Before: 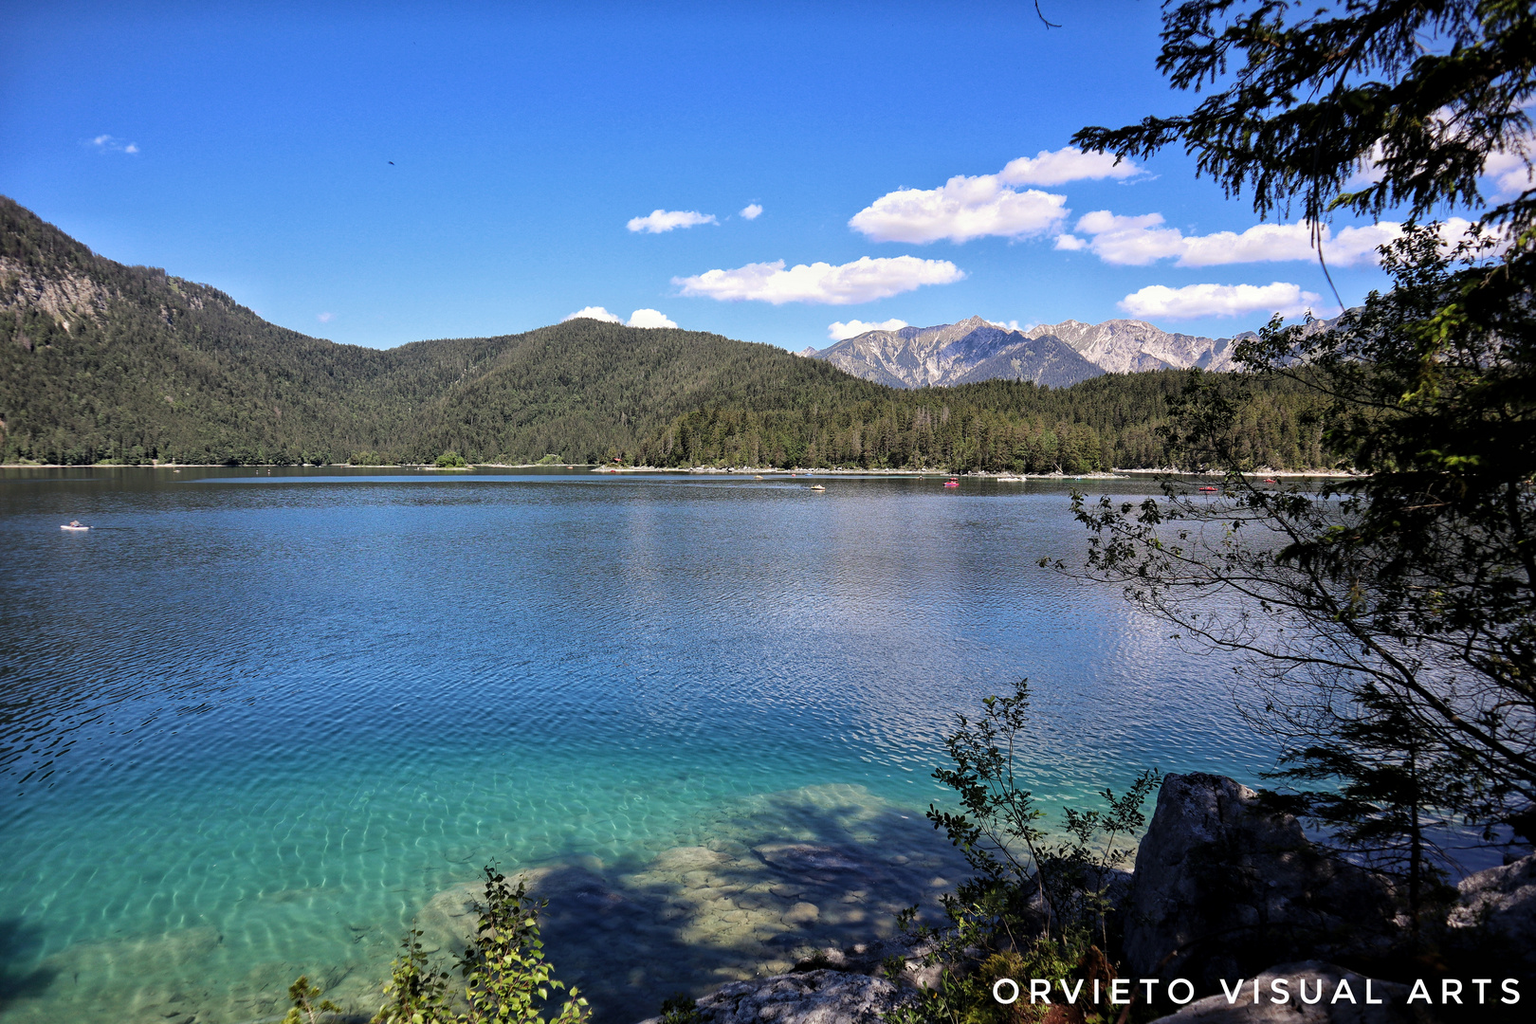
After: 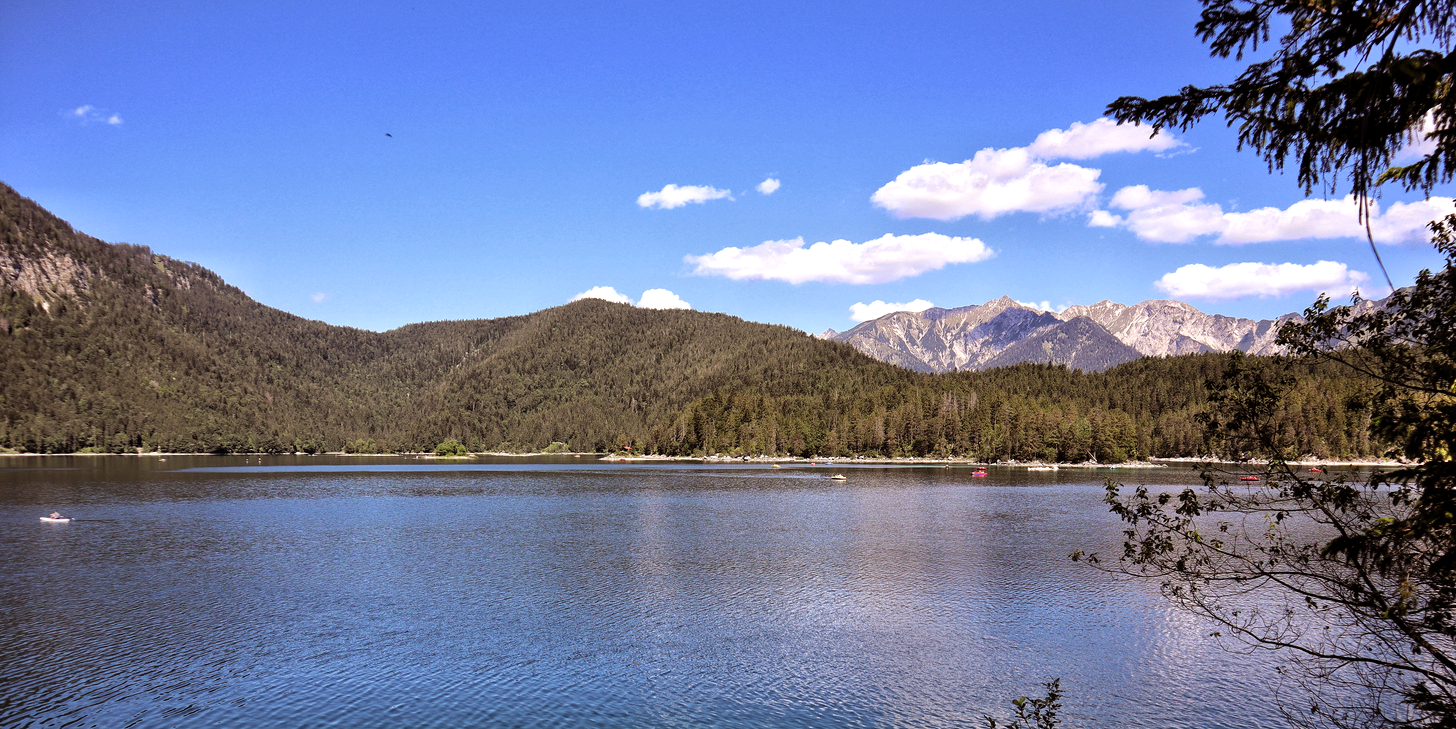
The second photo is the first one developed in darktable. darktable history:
shadows and highlights: radius 44.78, white point adjustment 6.64, compress 79.65%, highlights color adjustment 78.42%, soften with gaussian
rgb levels: mode RGB, independent channels, levels [[0, 0.5, 1], [0, 0.521, 1], [0, 0.536, 1]]
crop: left 1.509%, top 3.452%, right 7.696%, bottom 28.452%
